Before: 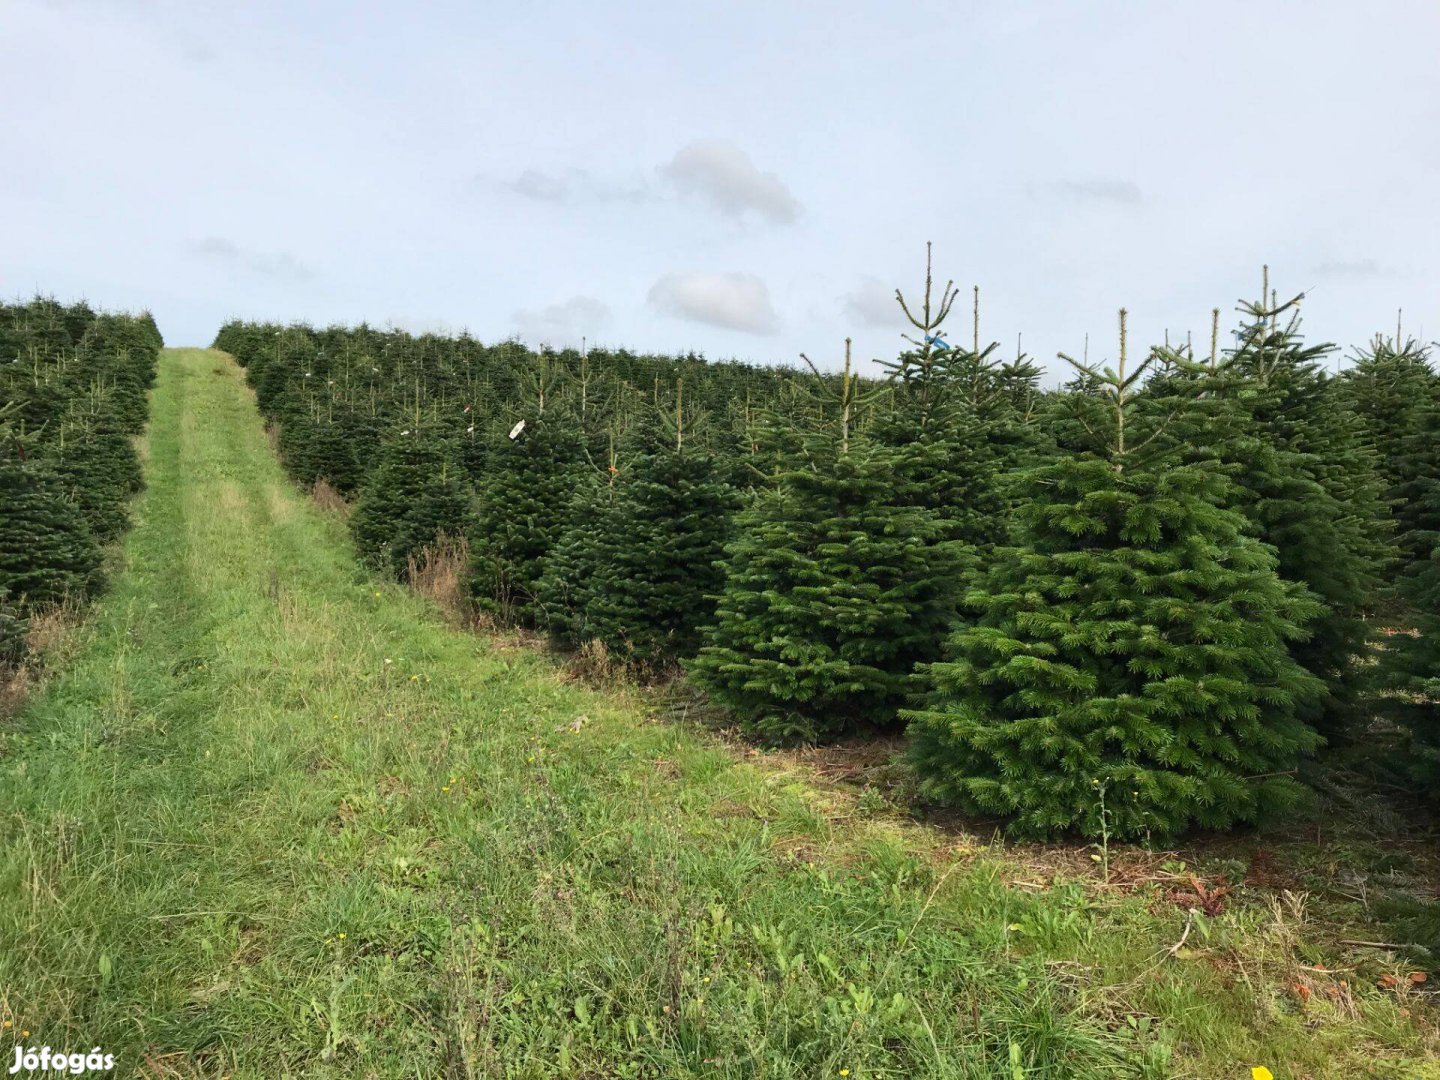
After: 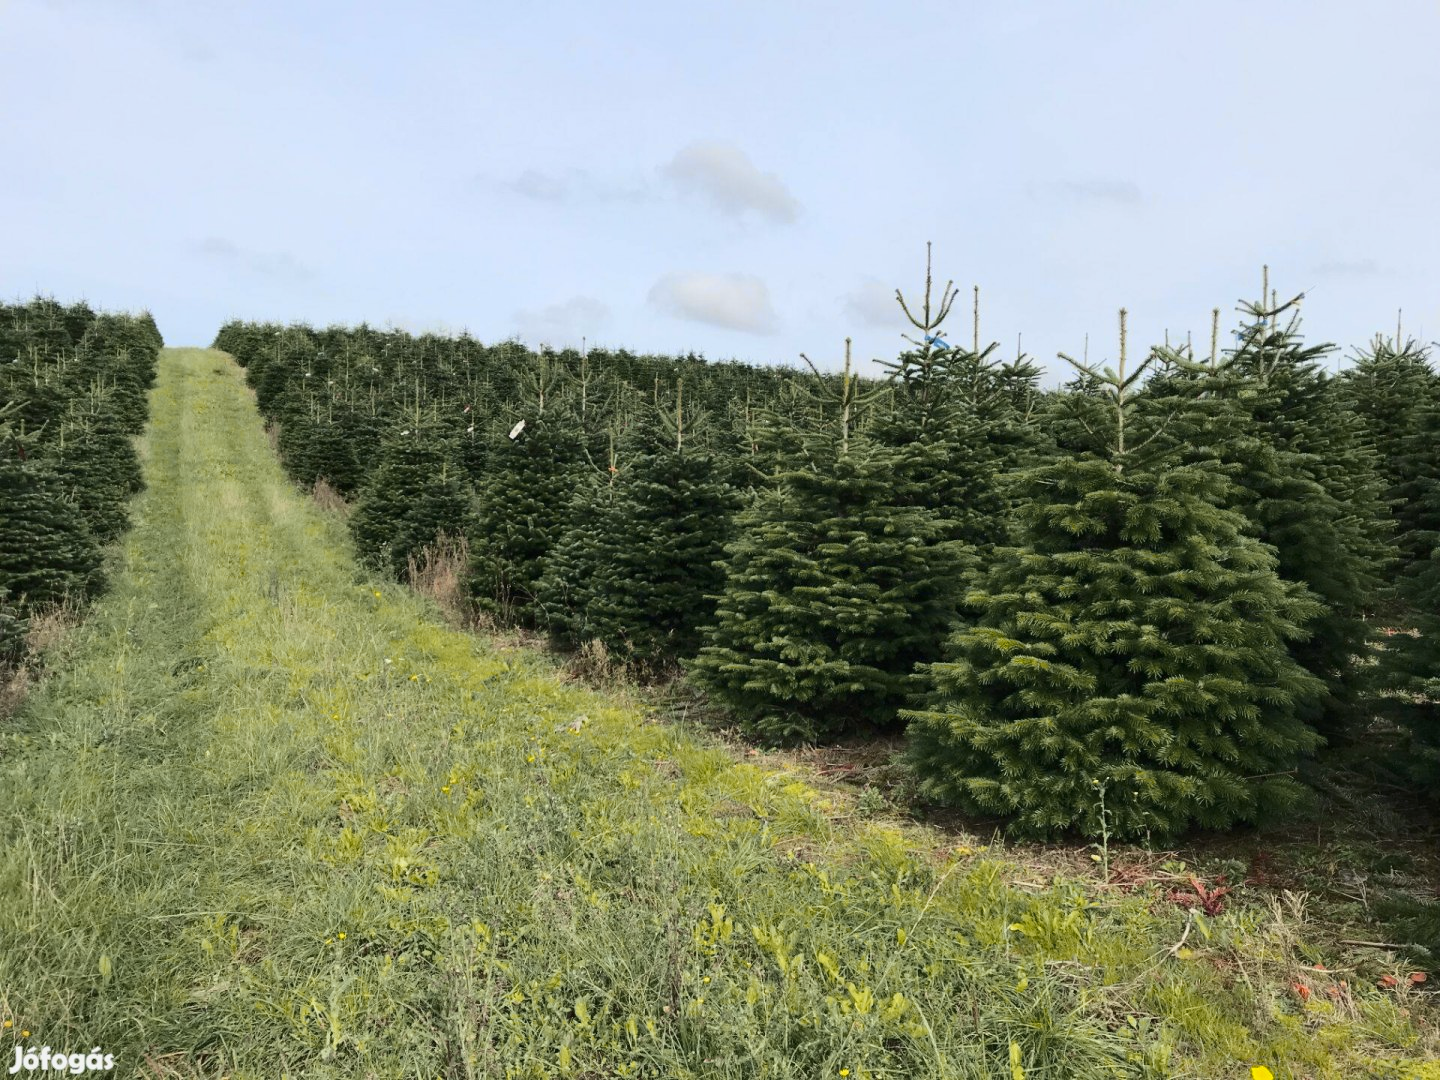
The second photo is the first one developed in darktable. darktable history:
tone curve: curves: ch0 [(0, 0) (0.23, 0.205) (0.486, 0.52) (0.822, 0.825) (0.994, 0.955)]; ch1 [(0, 0) (0.226, 0.261) (0.379, 0.442) (0.469, 0.472) (0.495, 0.495) (0.514, 0.504) (0.561, 0.568) (0.59, 0.612) (1, 1)]; ch2 [(0, 0) (0.269, 0.299) (0.459, 0.441) (0.498, 0.499) (0.523, 0.52) (0.586, 0.569) (0.635, 0.617) (0.659, 0.681) (0.718, 0.764) (1, 1)], color space Lab, independent channels, preserve colors none
